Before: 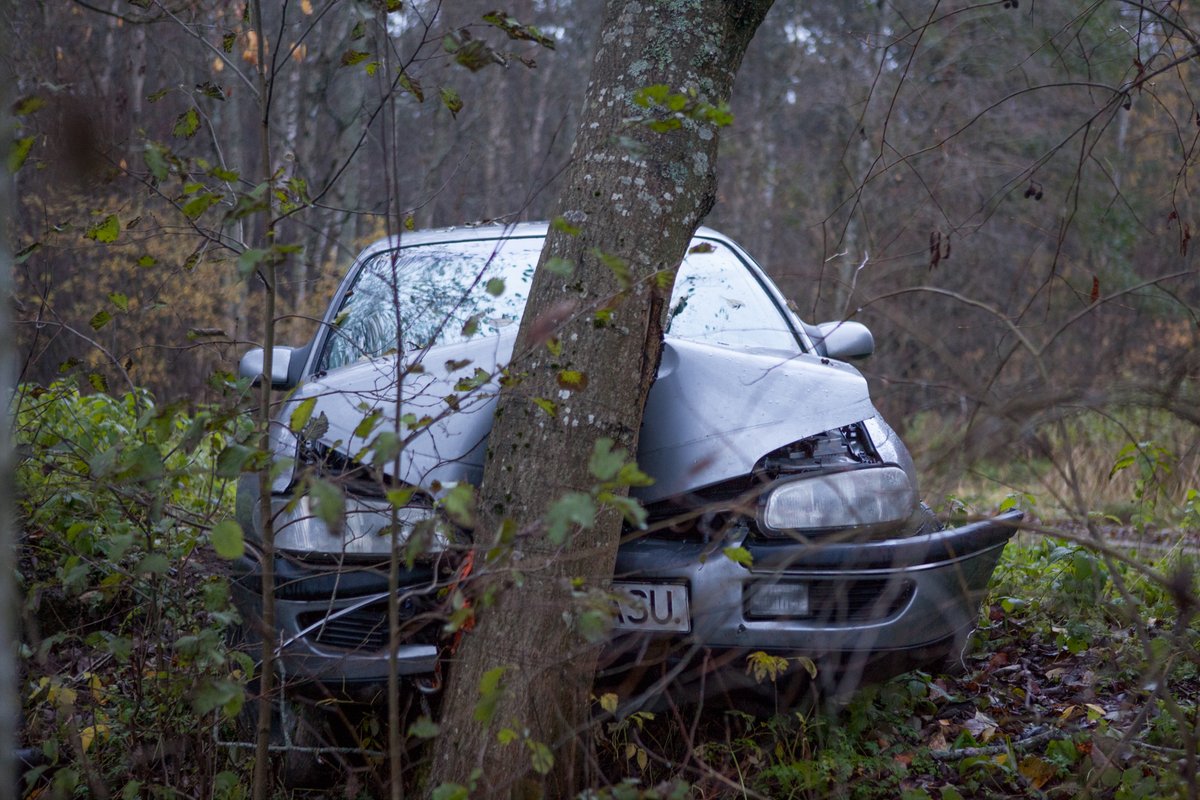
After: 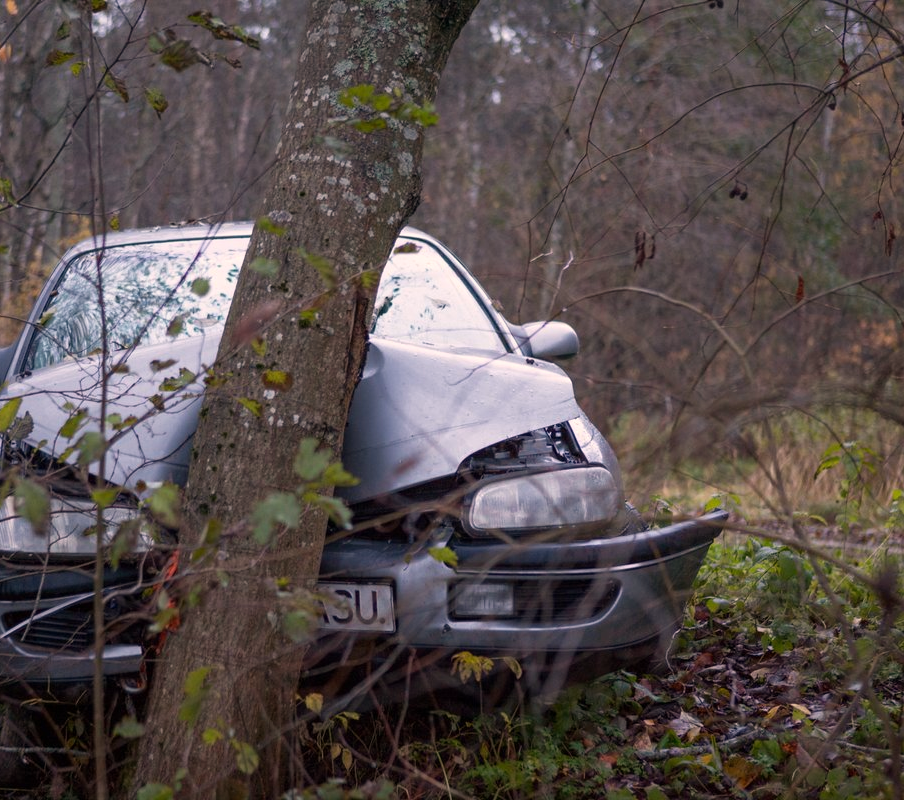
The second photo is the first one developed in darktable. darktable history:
crop and rotate: left 24.6%
white balance: red 1.127, blue 0.943
